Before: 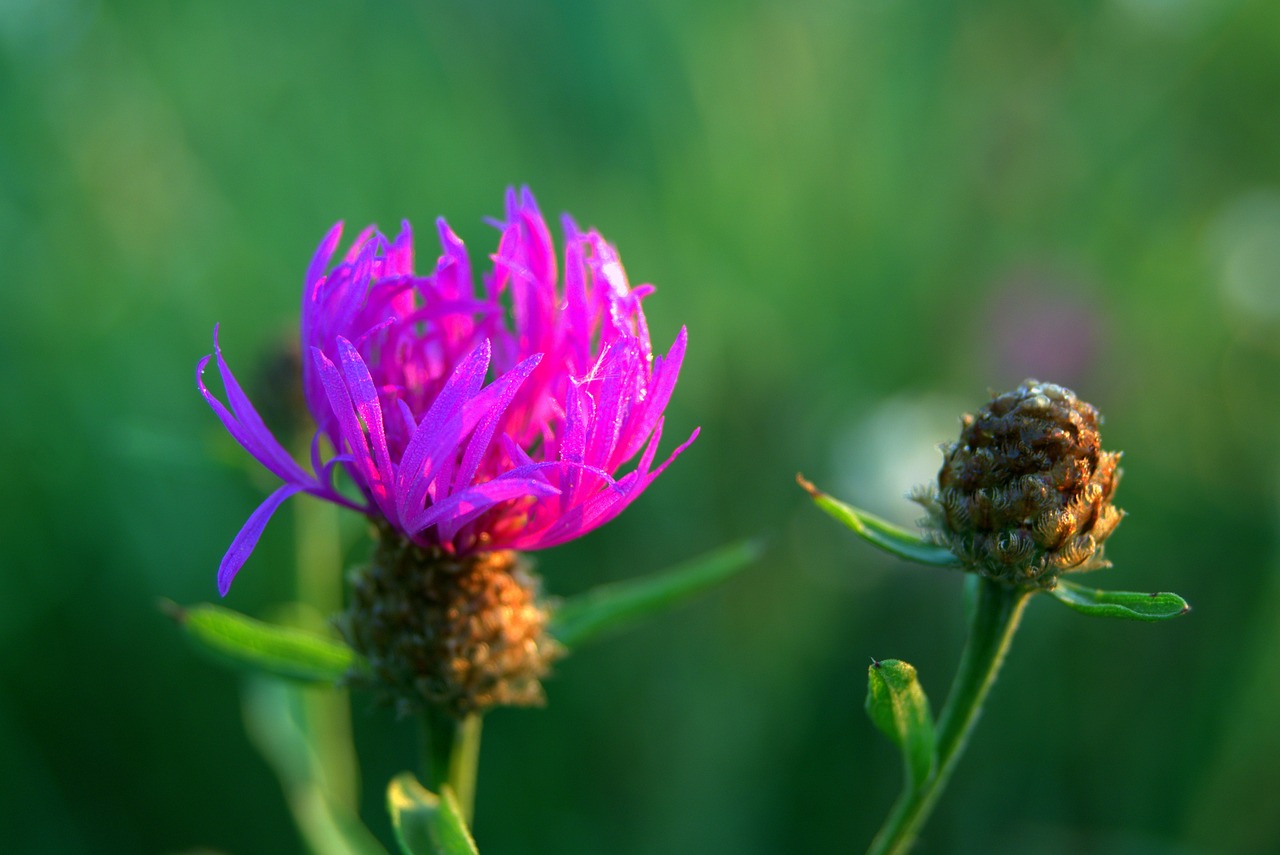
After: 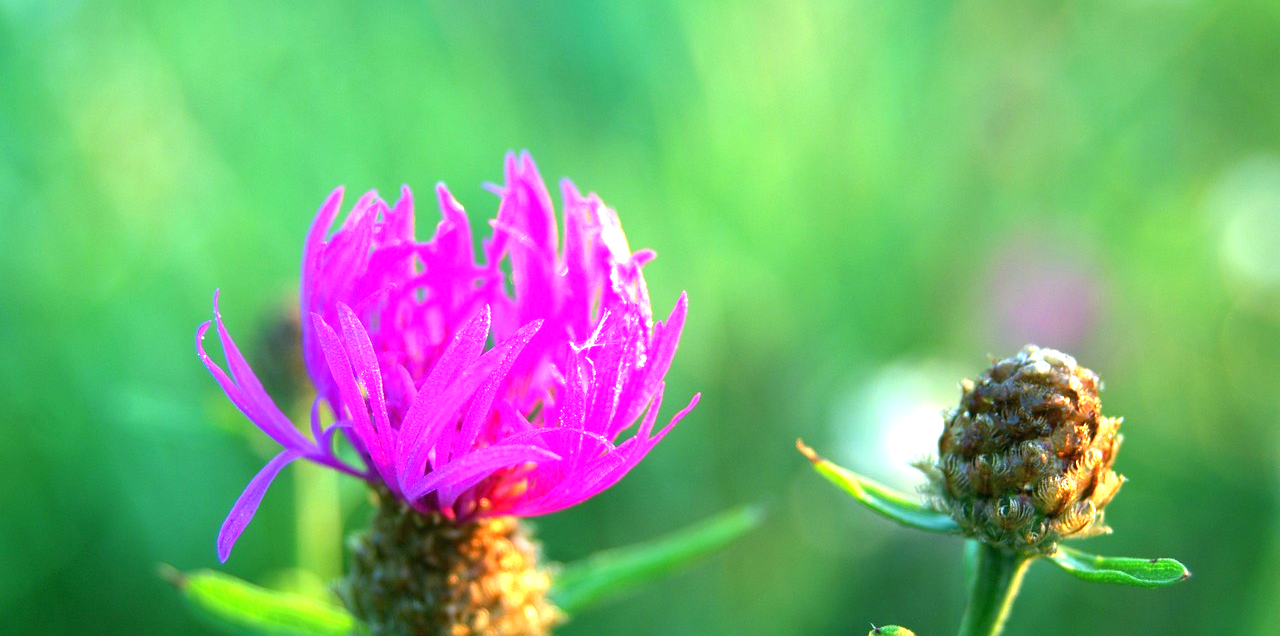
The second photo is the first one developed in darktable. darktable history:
crop: top 4.015%, bottom 21.565%
exposure: black level correction 0, exposure 1.618 EV, compensate highlight preservation false
